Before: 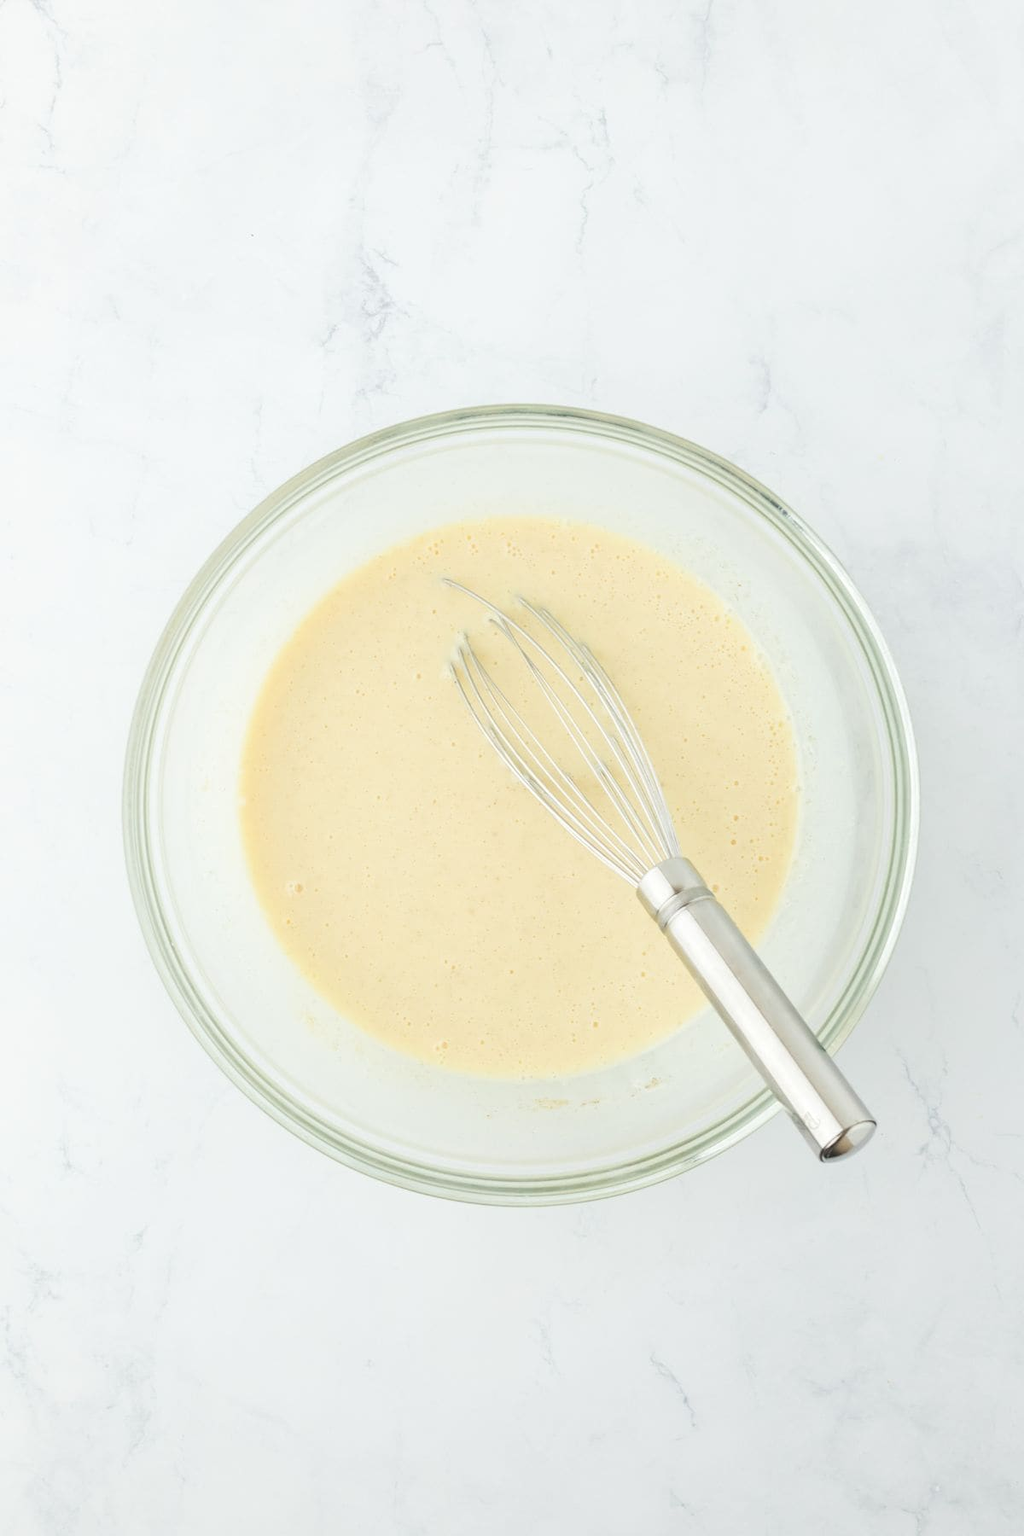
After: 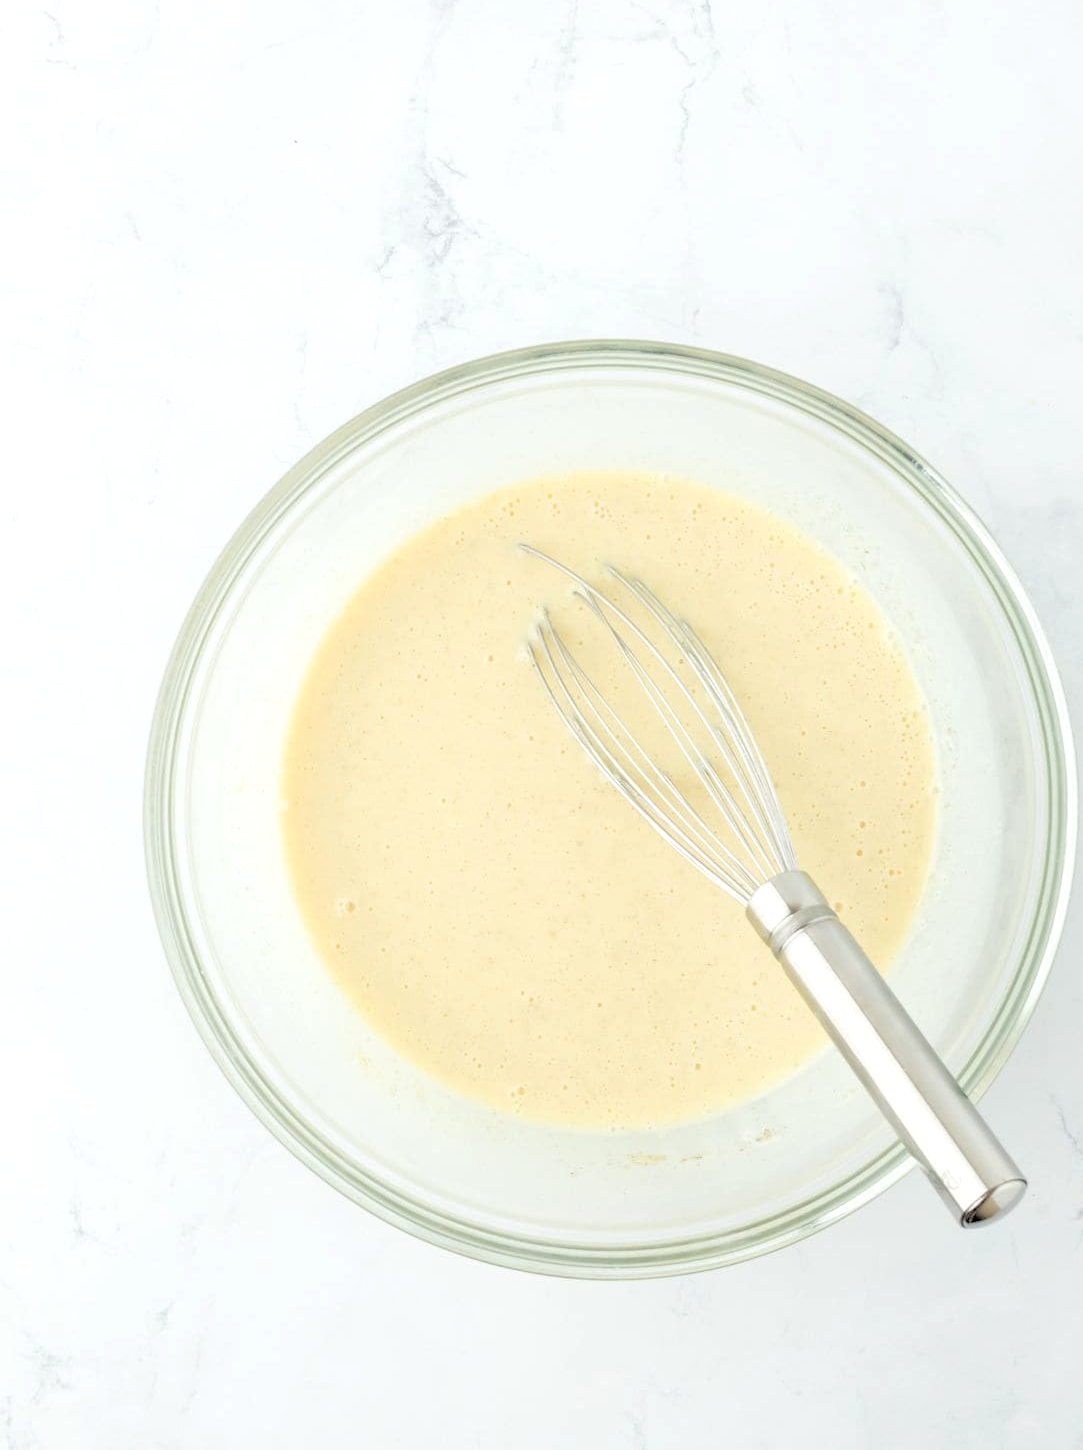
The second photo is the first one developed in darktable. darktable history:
crop: top 7.49%, right 9.717%, bottom 11.943%
rgb levels: levels [[0.034, 0.472, 0.904], [0, 0.5, 1], [0, 0.5, 1]]
tone curve: curves: ch0 [(0, 0) (0.004, 0.008) (0.077, 0.156) (0.169, 0.29) (0.774, 0.774) (1, 1)], color space Lab, linked channels, preserve colors none
